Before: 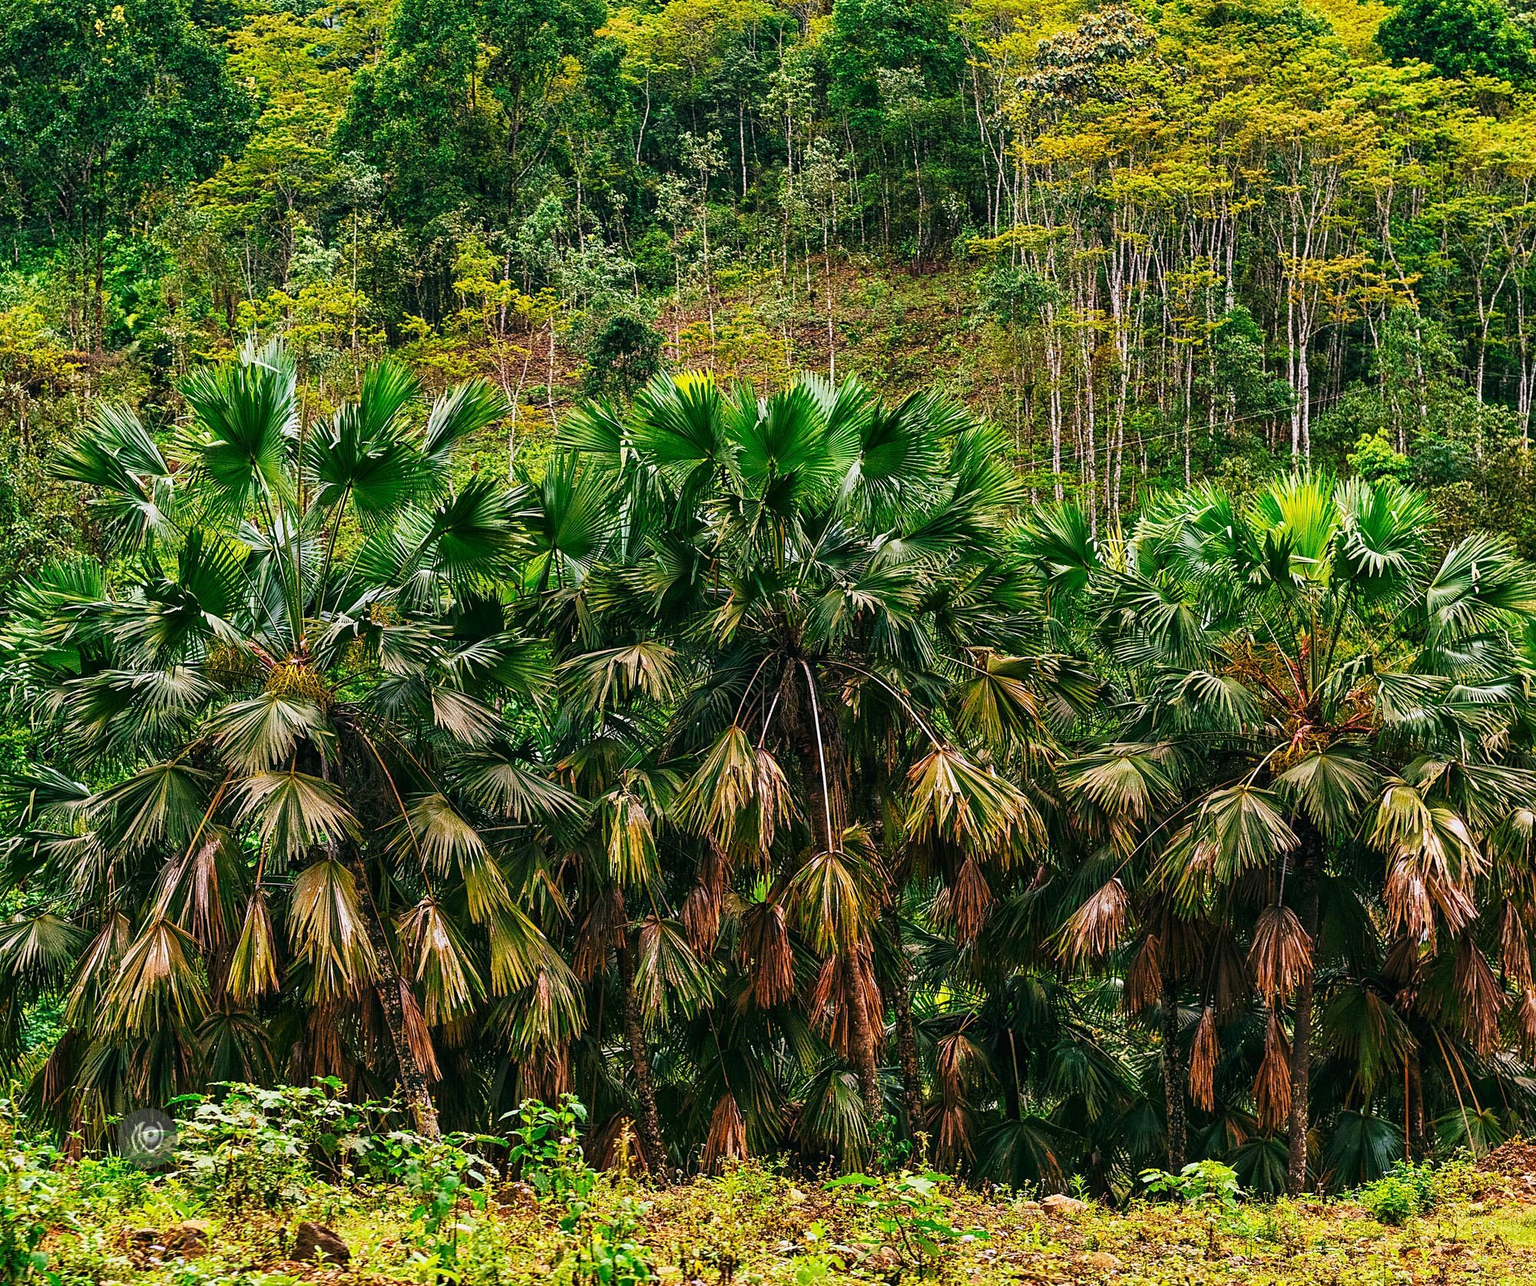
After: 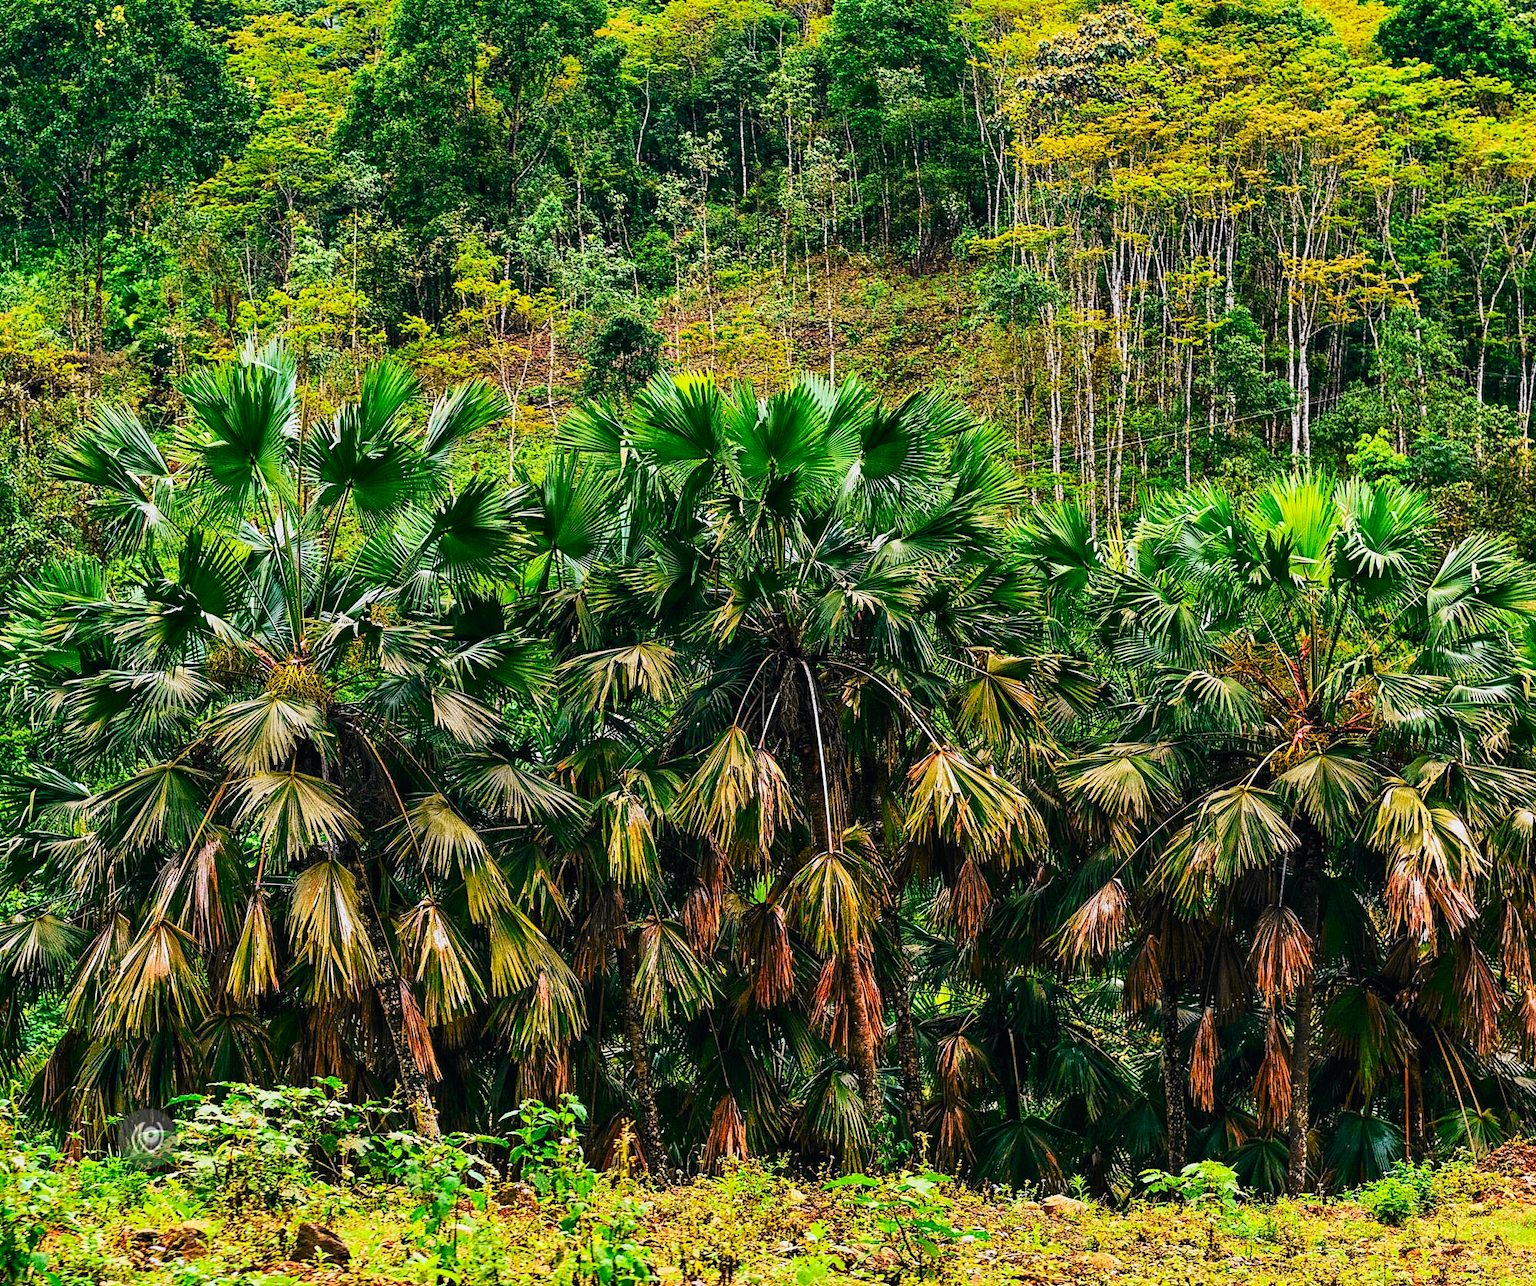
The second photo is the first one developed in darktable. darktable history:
tone curve: curves: ch0 [(0, 0) (0.071, 0.047) (0.266, 0.26) (0.483, 0.554) (0.753, 0.811) (1, 0.983)]; ch1 [(0, 0) (0.346, 0.307) (0.408, 0.369) (0.463, 0.443) (0.482, 0.493) (0.502, 0.5) (0.517, 0.502) (0.55, 0.548) (0.597, 0.624) (0.651, 0.698) (1, 1)]; ch2 [(0, 0) (0.346, 0.34) (0.434, 0.46) (0.485, 0.494) (0.5, 0.494) (0.517, 0.506) (0.535, 0.529) (0.583, 0.611) (0.625, 0.666) (1, 1)], color space Lab, independent channels, preserve colors none
